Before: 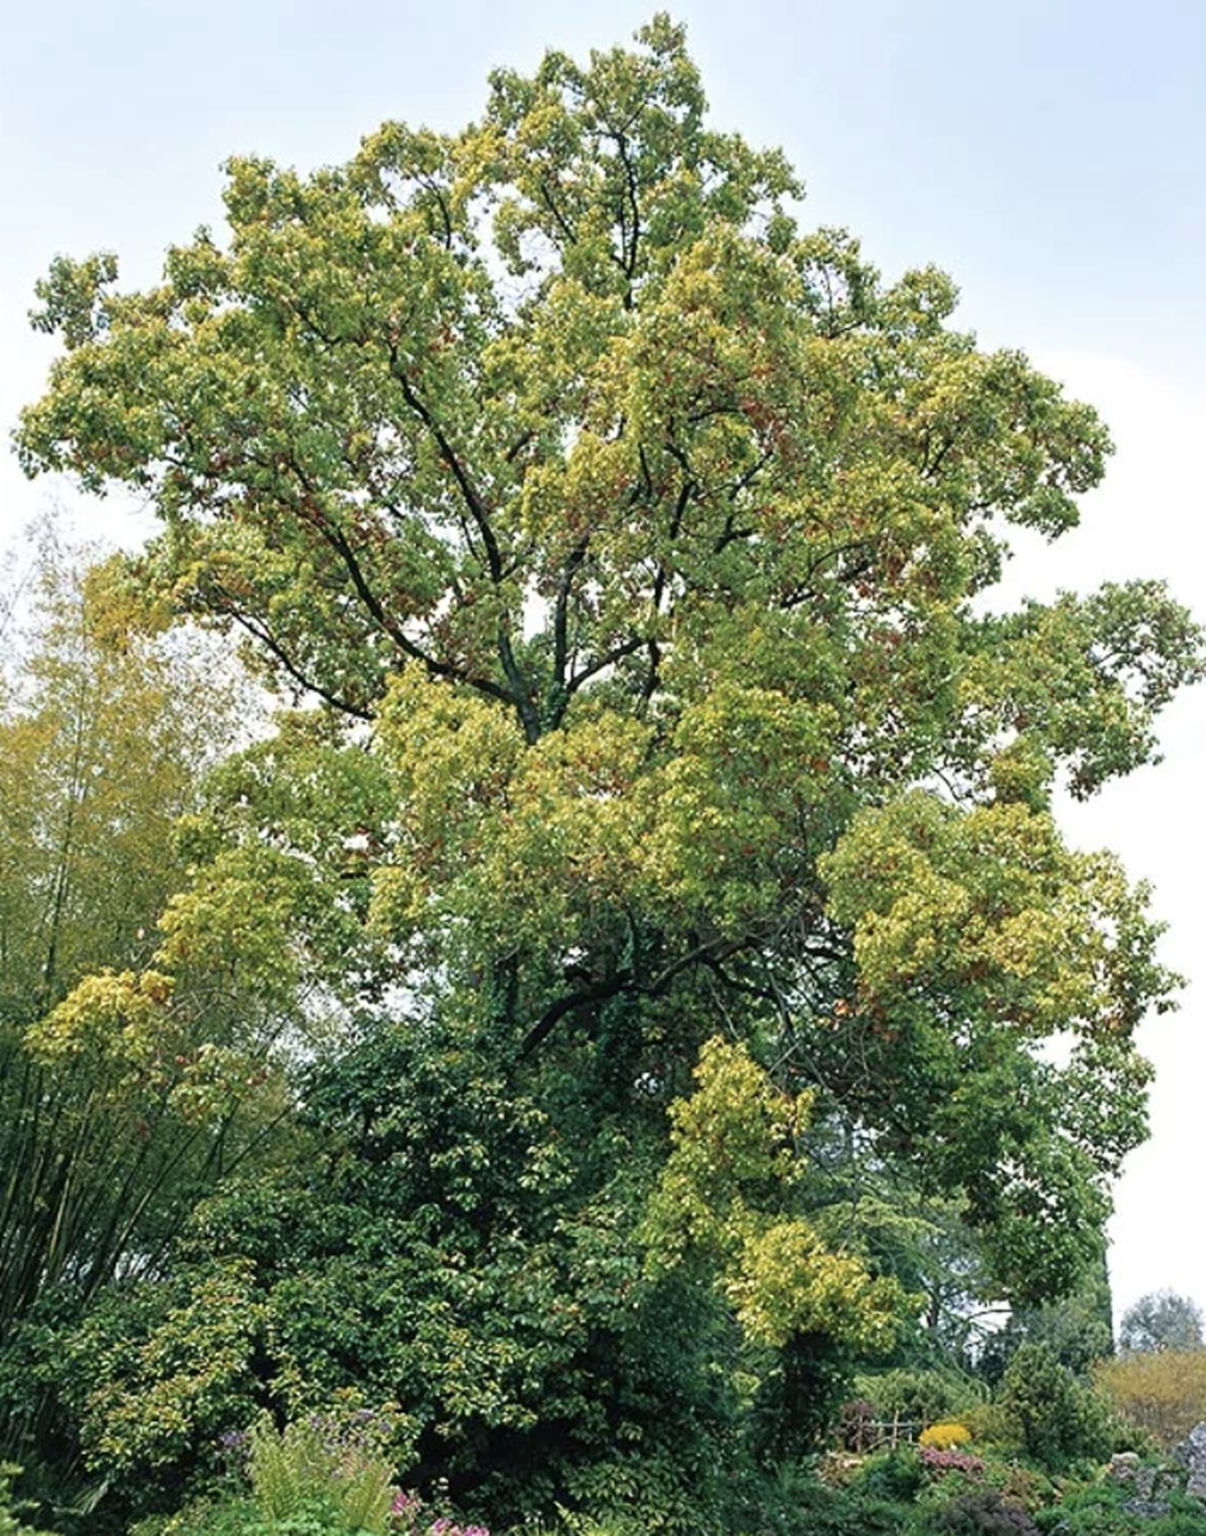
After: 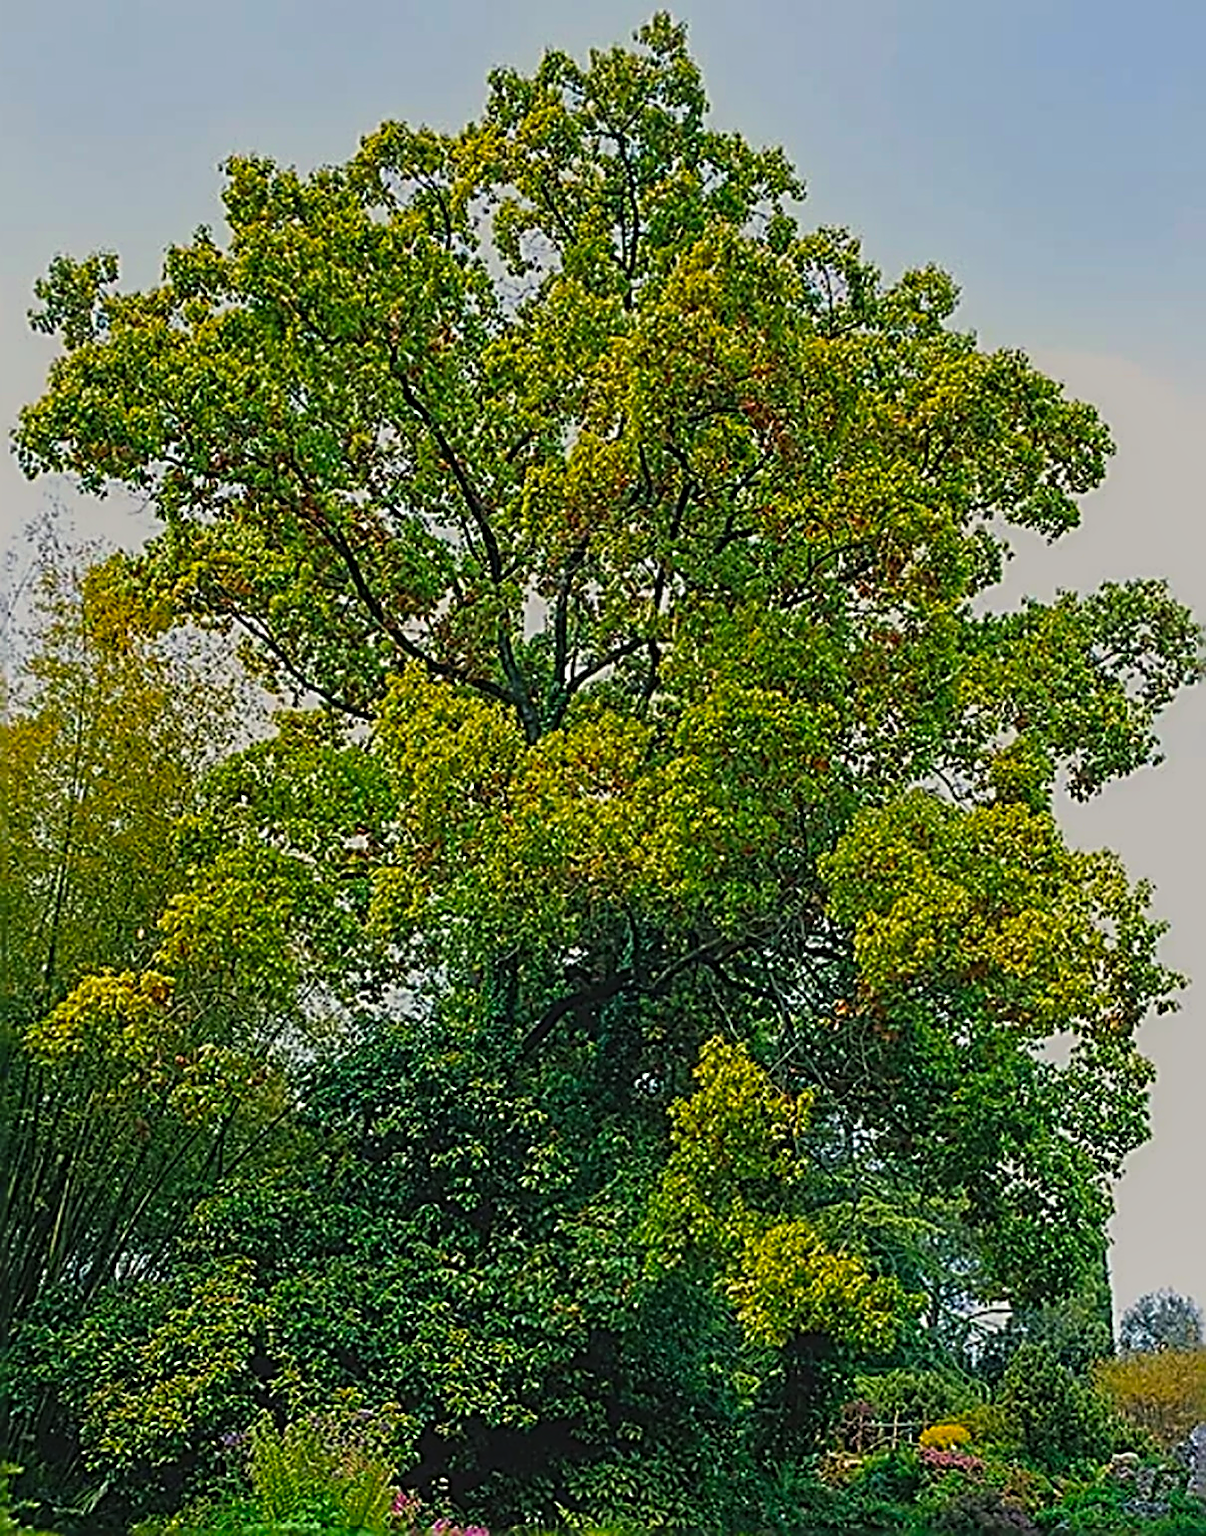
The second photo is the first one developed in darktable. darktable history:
sharpen: radius 3.158, amount 1.731
local contrast: detail 130%
white balance: red 1.009, blue 0.985
exposure: black level correction -0.016, exposure -1.018 EV, compensate highlight preservation false
color correction: saturation 2.15
